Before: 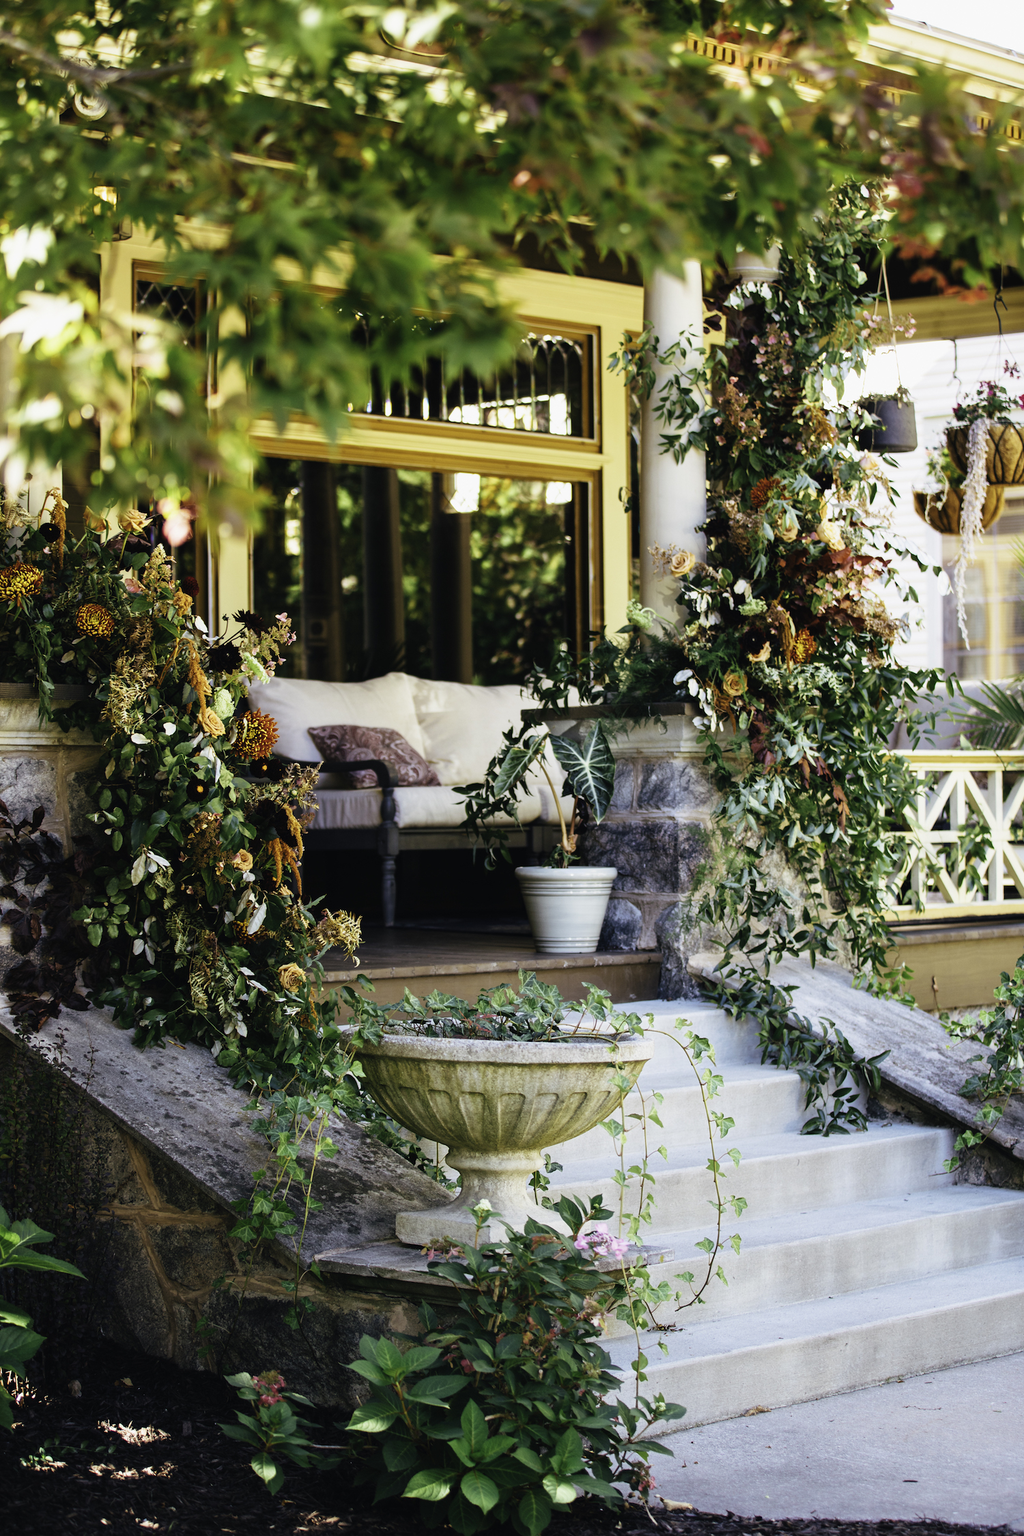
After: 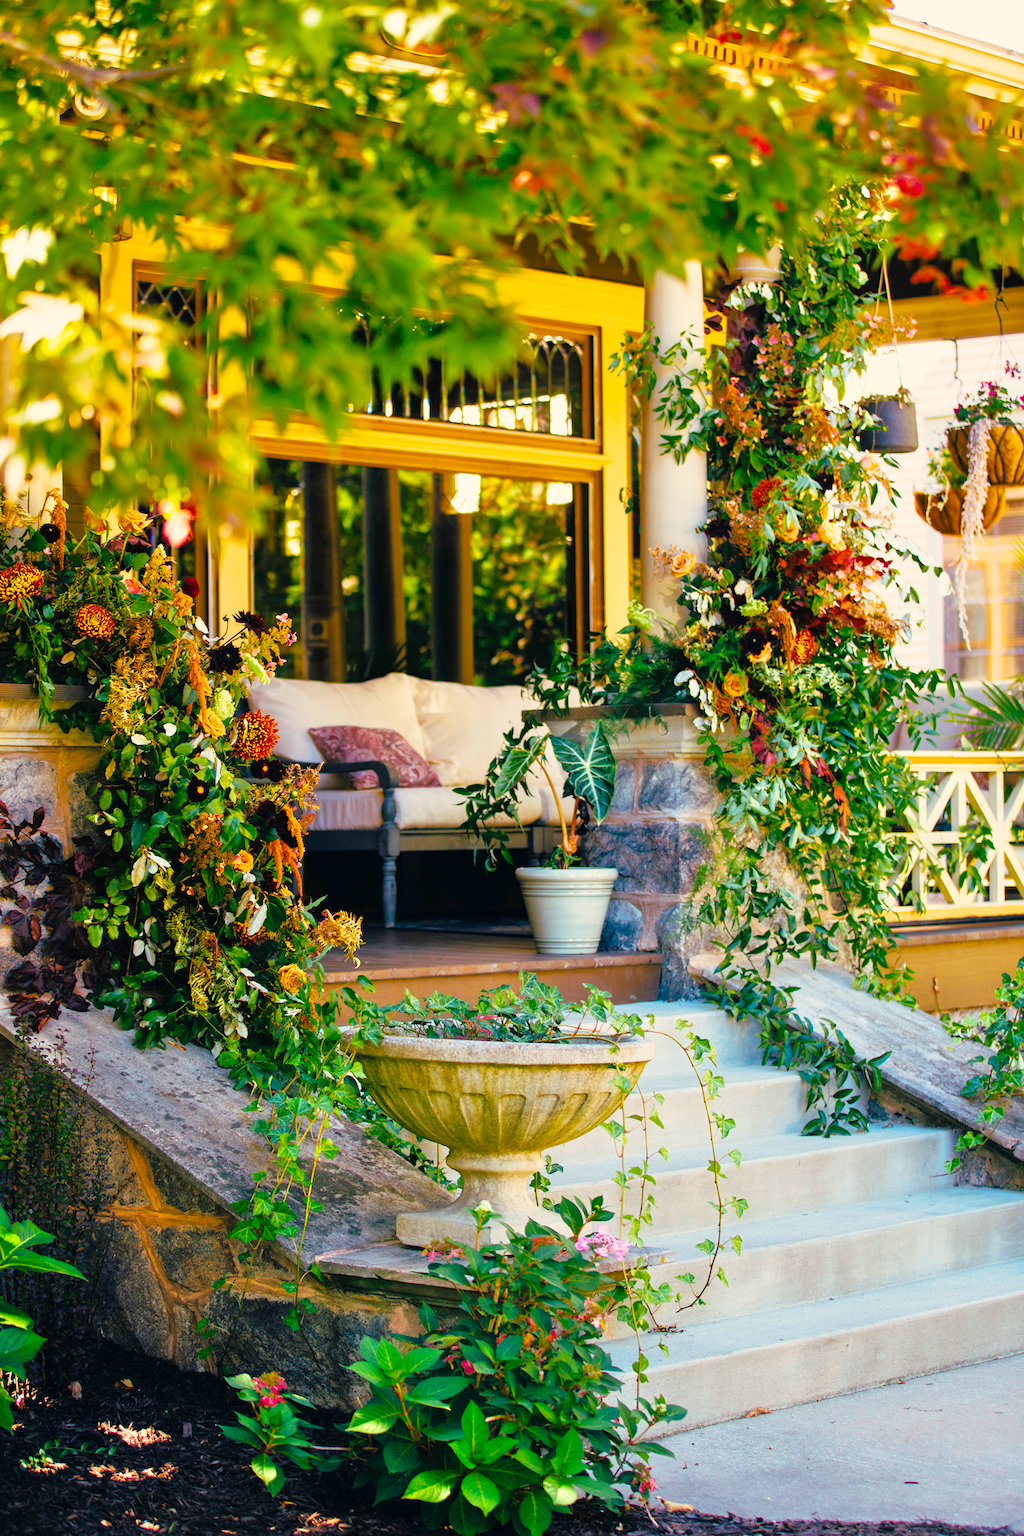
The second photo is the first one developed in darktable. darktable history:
crop: bottom 0.067%
color balance rgb: highlights gain › chroma 3.072%, highlights gain › hue 75.98°, linear chroma grading › global chroma 8.831%, perceptual saturation grading › global saturation 29.899%, global vibrance 23.447%
tone equalizer: -7 EV 0.143 EV, -6 EV 0.622 EV, -5 EV 1.14 EV, -4 EV 1.3 EV, -3 EV 1.18 EV, -2 EV 0.6 EV, -1 EV 0.16 EV
